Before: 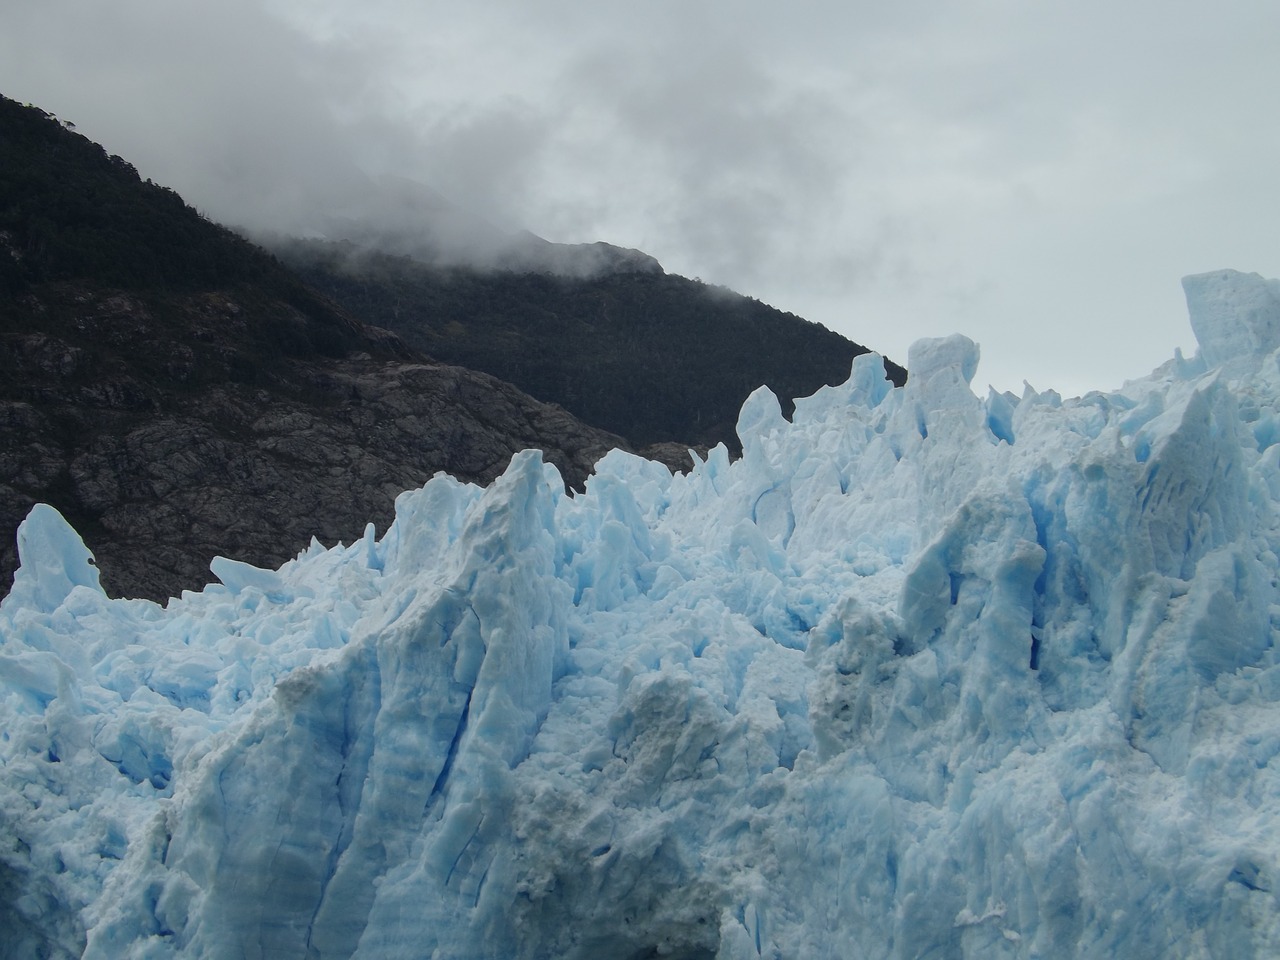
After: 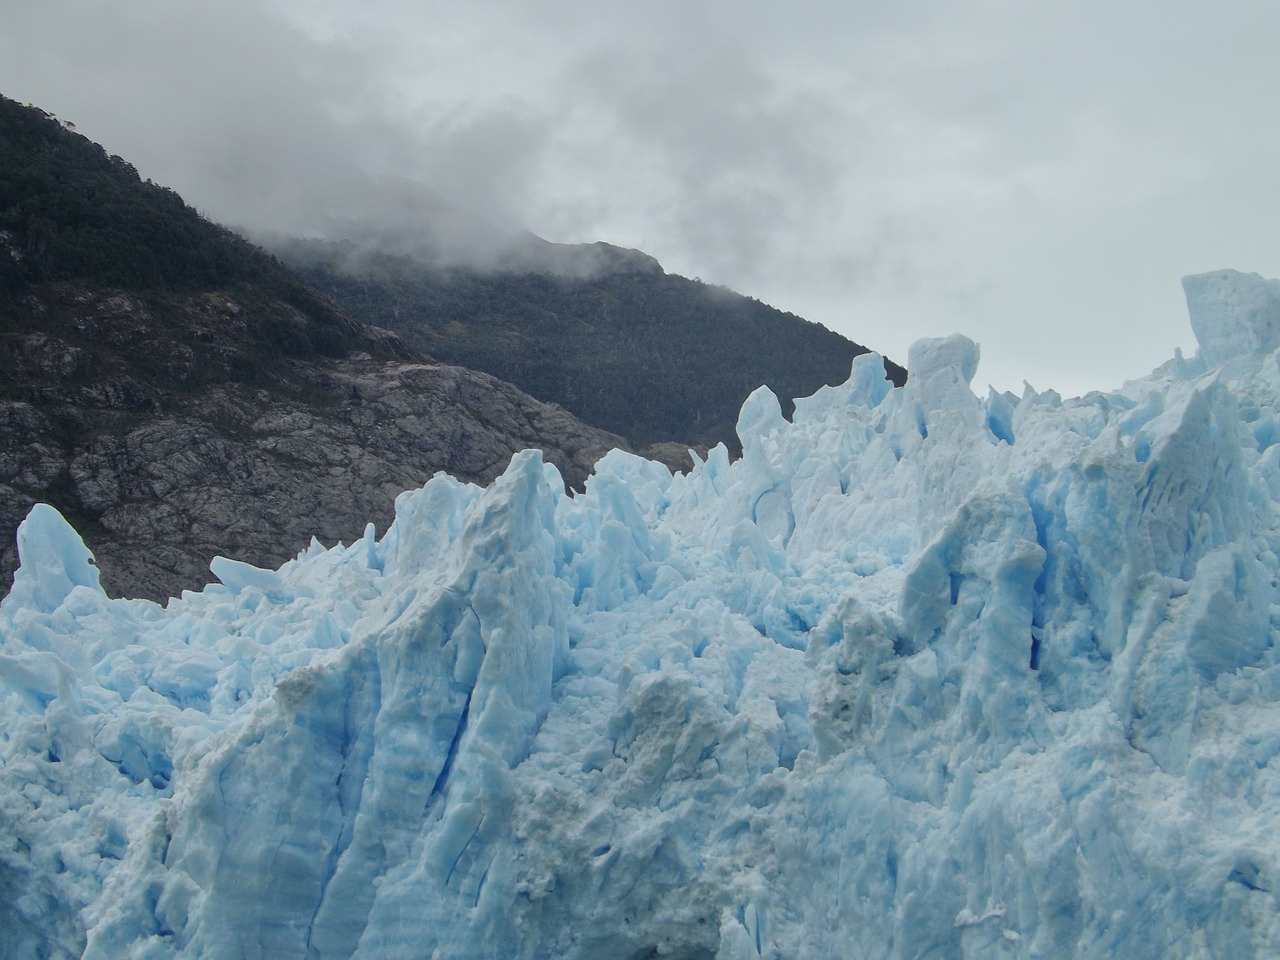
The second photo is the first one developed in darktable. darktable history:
tone equalizer: -7 EV 0.145 EV, -6 EV 0.612 EV, -5 EV 1.12 EV, -4 EV 1.31 EV, -3 EV 1.16 EV, -2 EV 0.6 EV, -1 EV 0.158 EV
